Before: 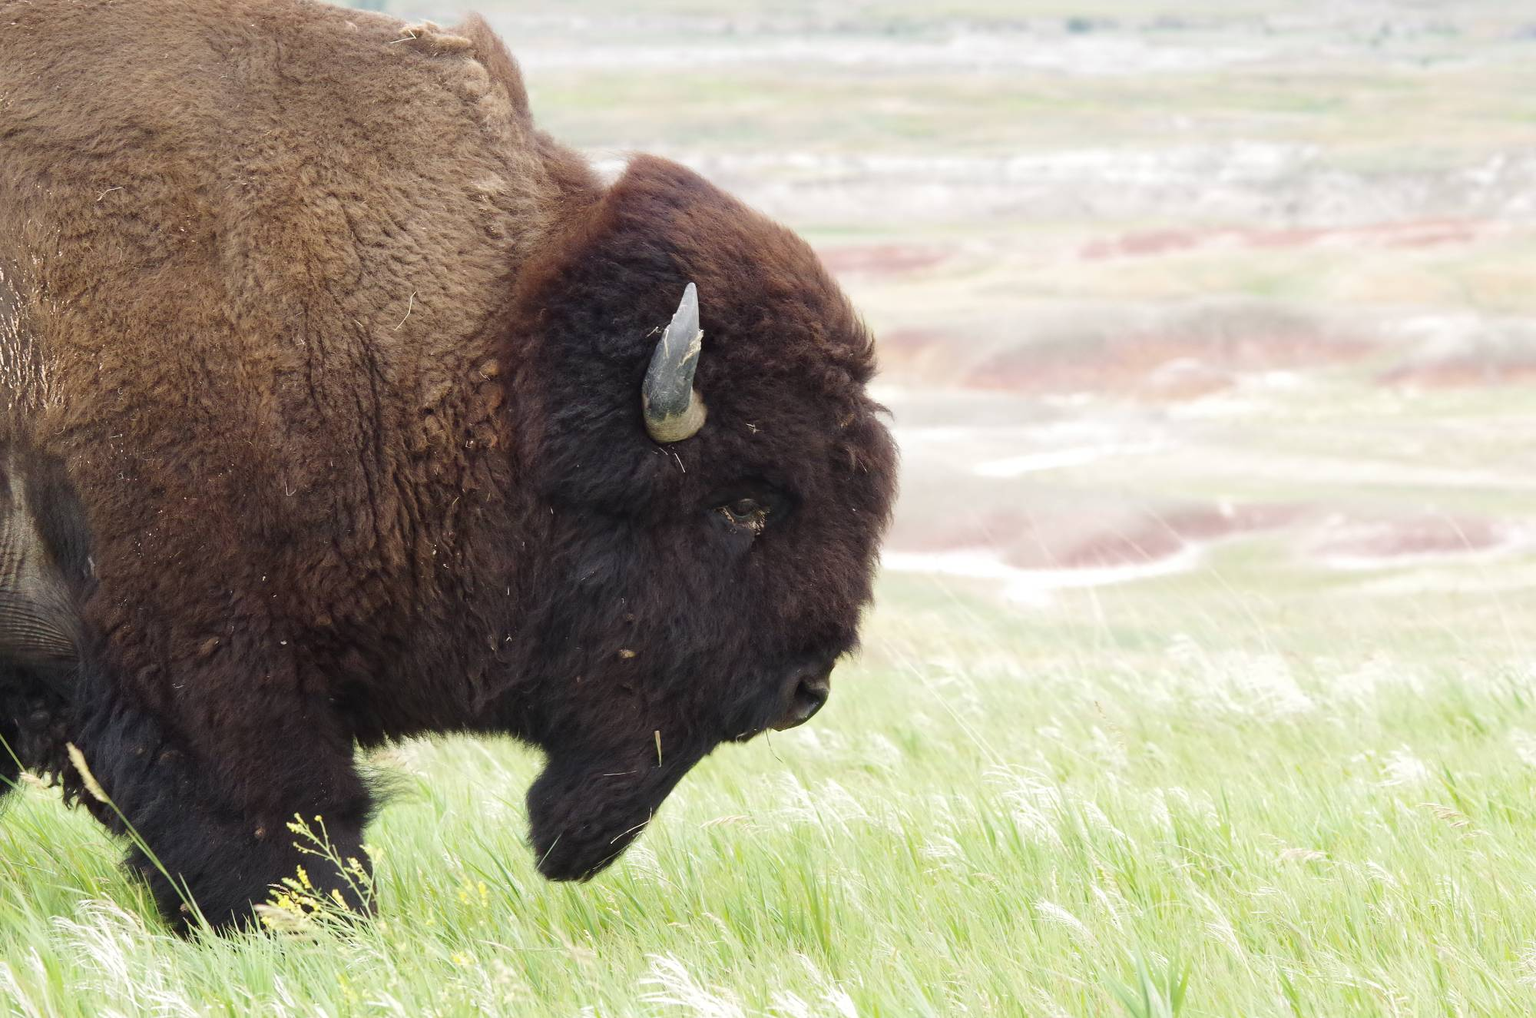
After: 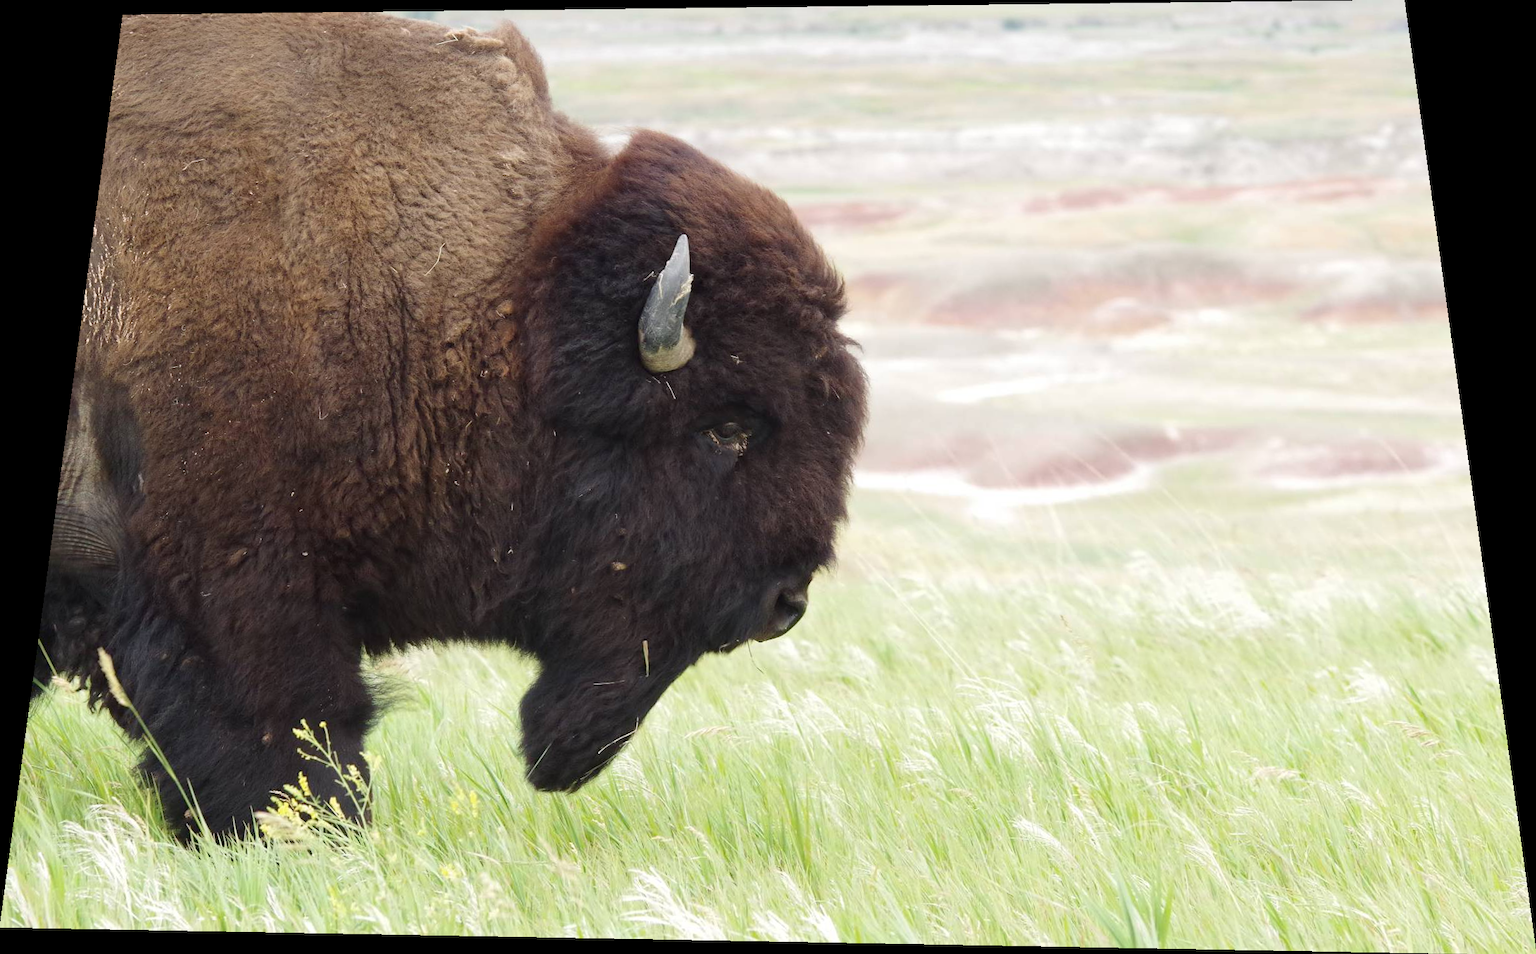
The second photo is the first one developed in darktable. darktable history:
rotate and perspective: rotation 0.128°, lens shift (vertical) -0.181, lens shift (horizontal) -0.044, shear 0.001, automatic cropping off
